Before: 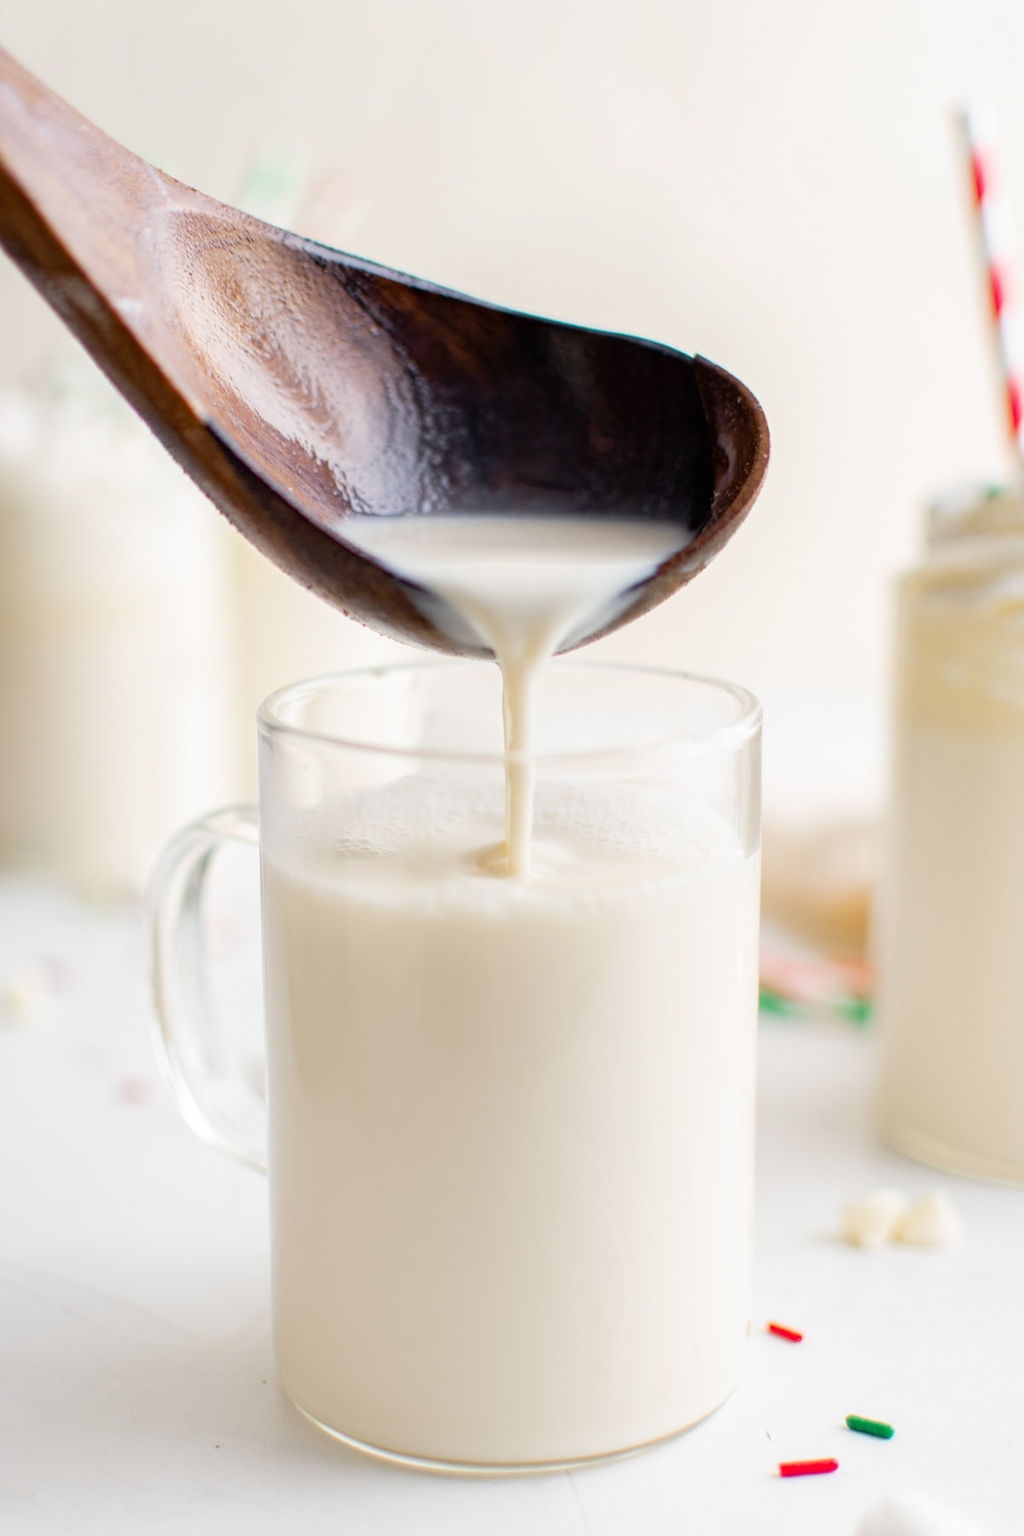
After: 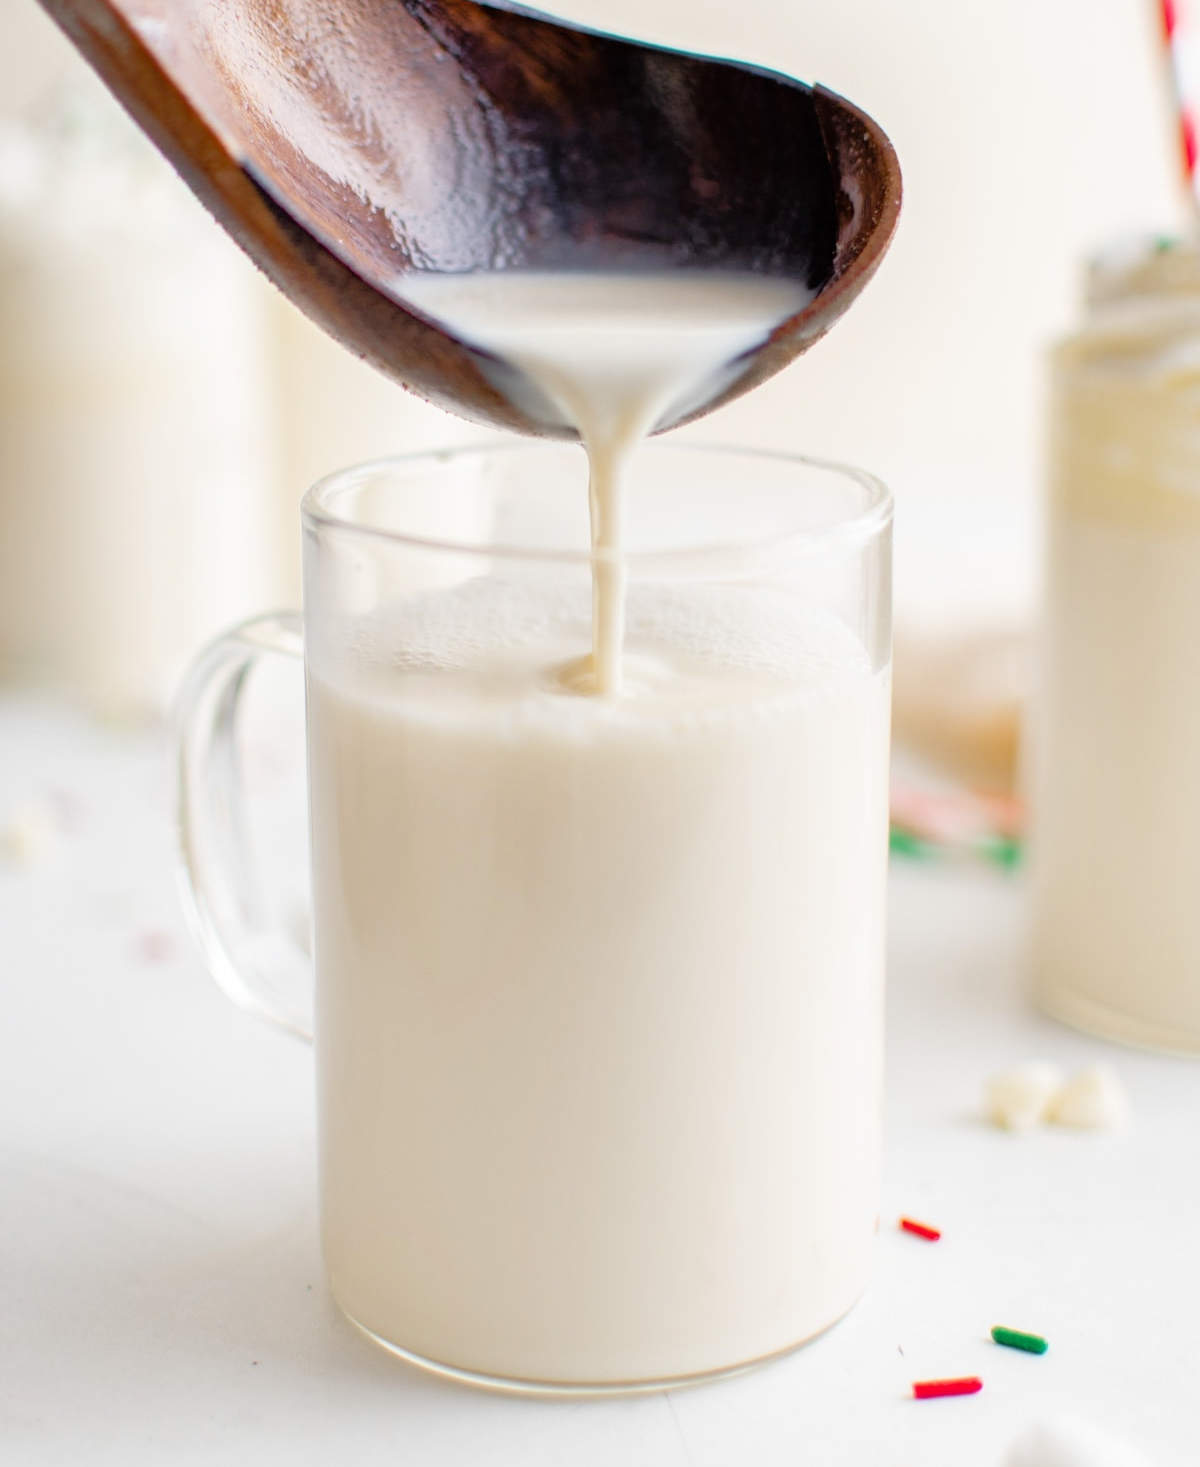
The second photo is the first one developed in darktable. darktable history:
tone equalizer: -7 EV 0.153 EV, -6 EV 0.62 EV, -5 EV 1.12 EV, -4 EV 1.32 EV, -3 EV 1.17 EV, -2 EV 0.6 EV, -1 EV 0.161 EV
crop and rotate: top 18.497%
